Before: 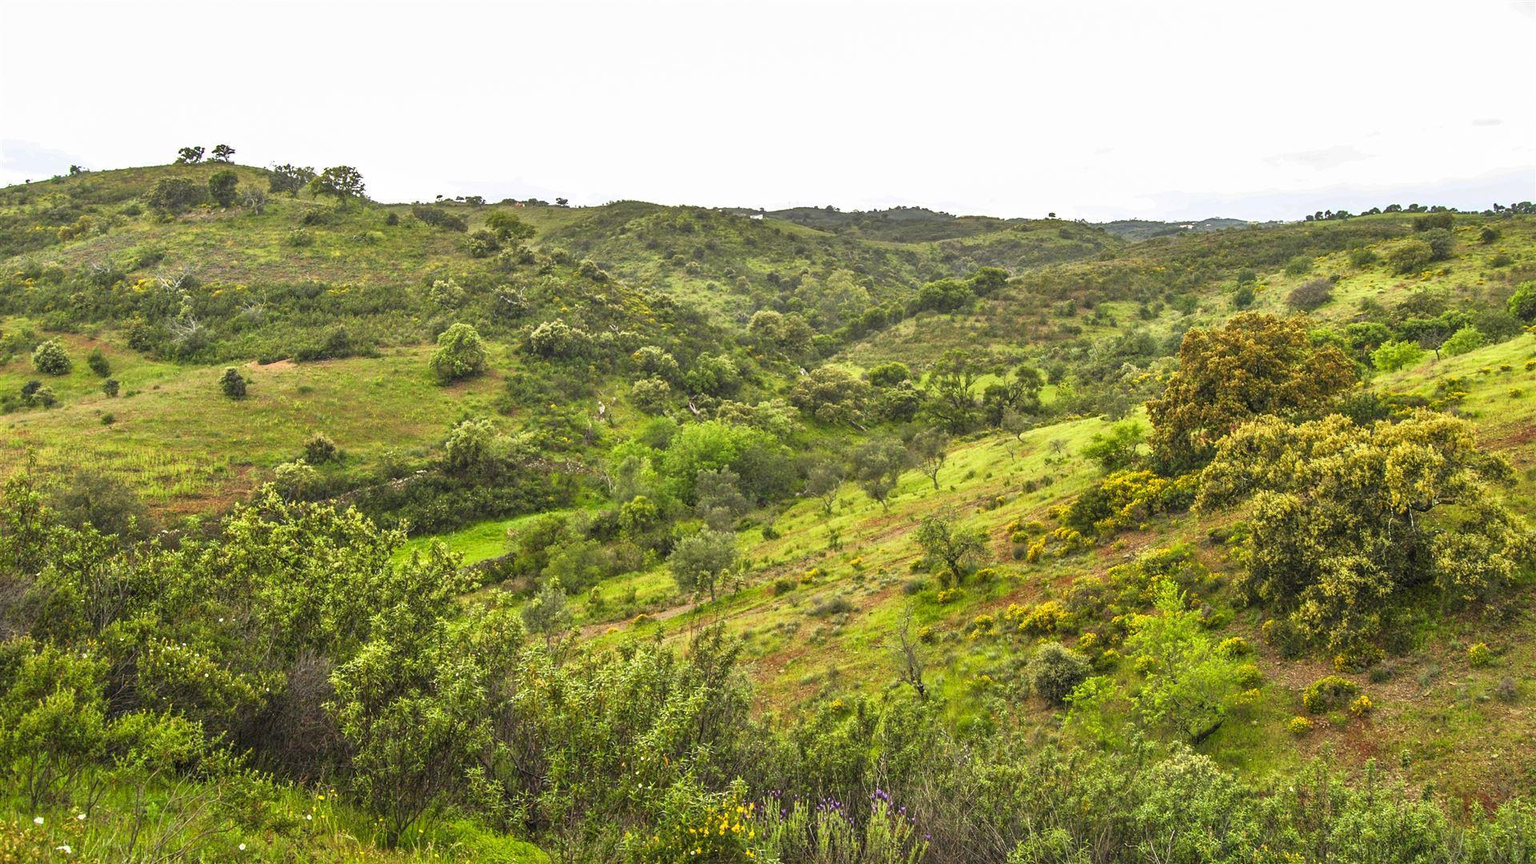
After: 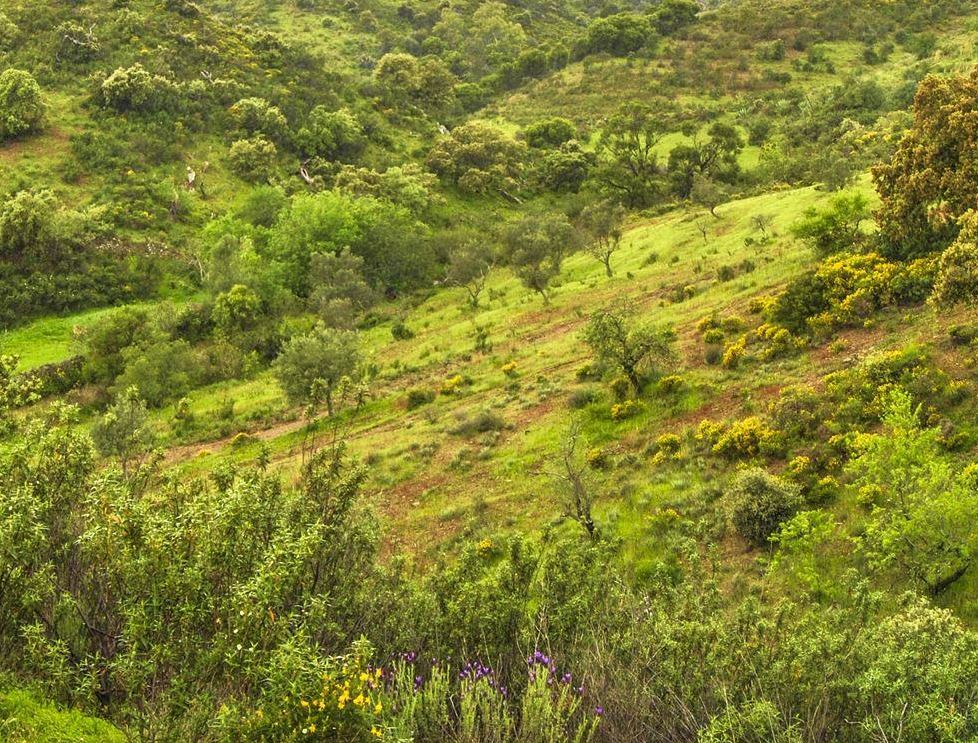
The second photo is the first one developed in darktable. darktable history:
velvia: strength 45%
crop and rotate: left 29.237%, top 31.152%, right 19.807%
